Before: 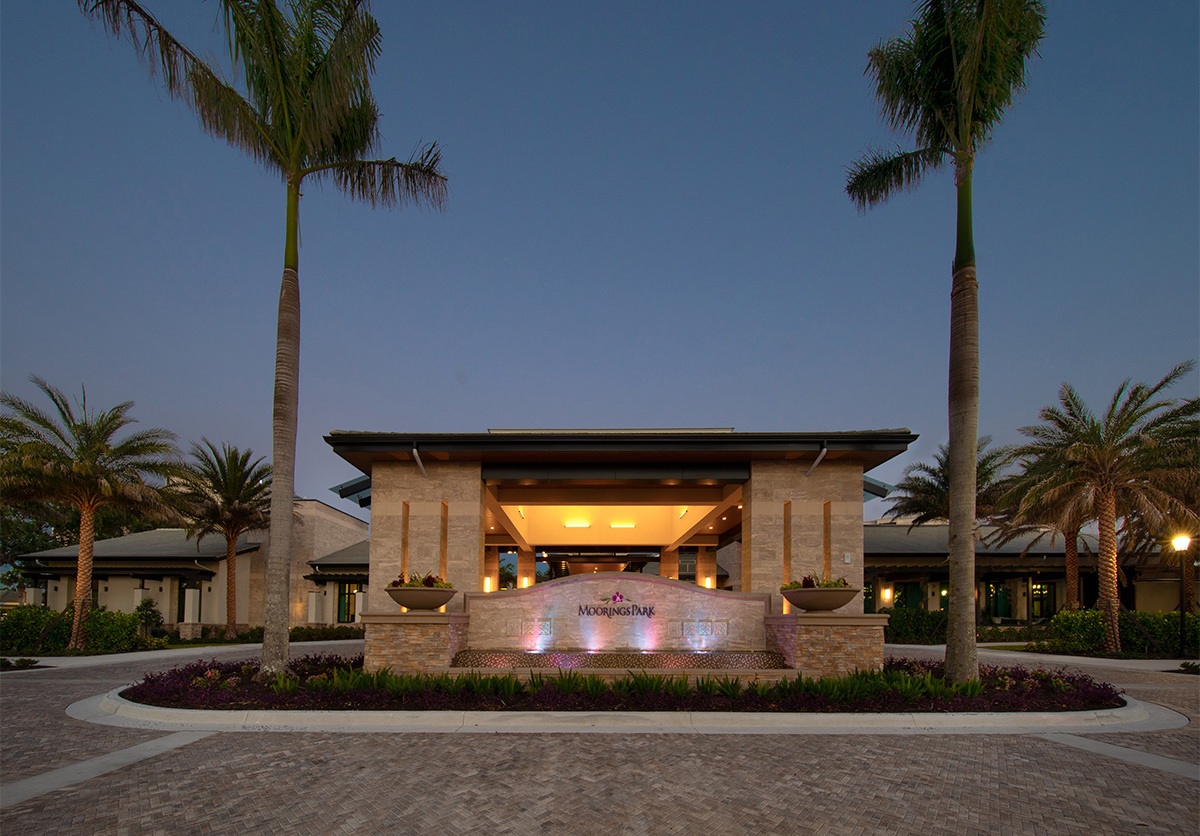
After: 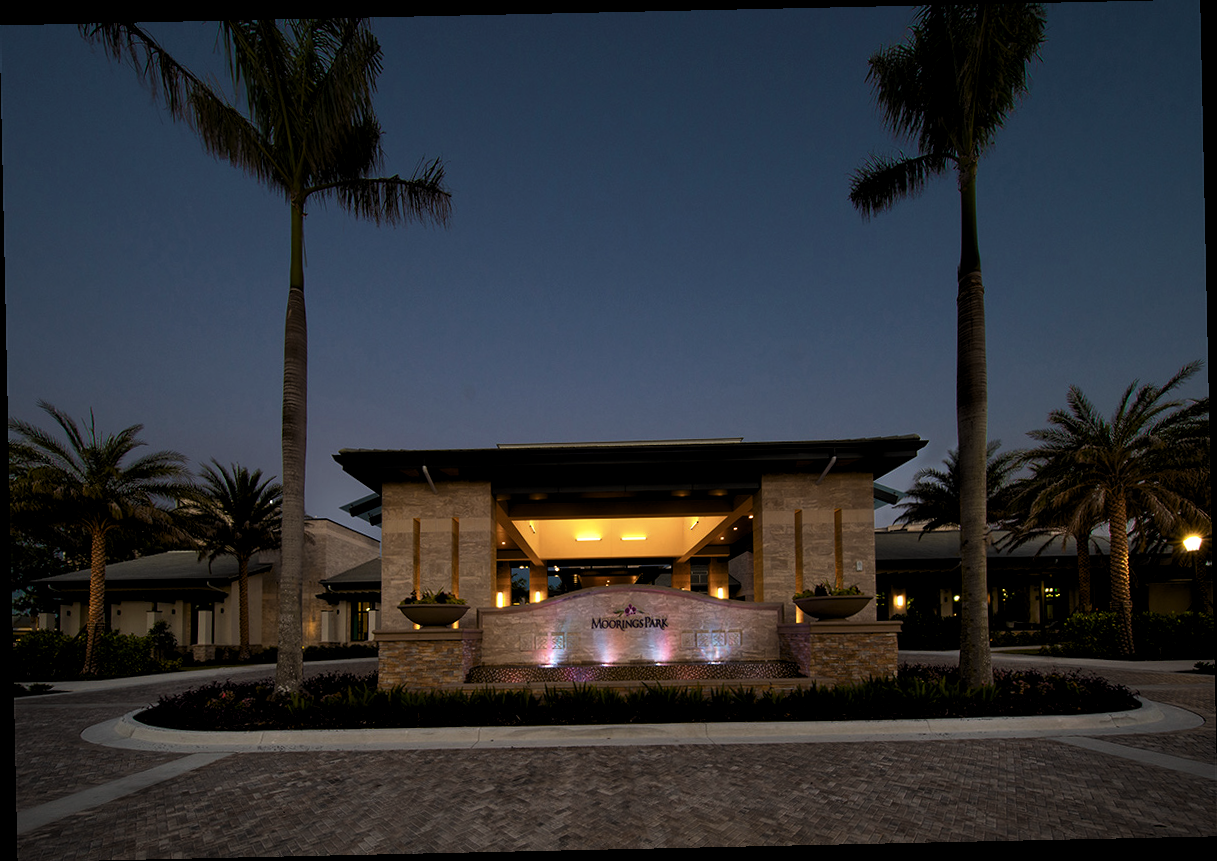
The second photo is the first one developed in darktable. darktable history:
rotate and perspective: rotation -1.24°, automatic cropping off
sharpen: radius 2.883, amount 0.868, threshold 47.523
color balance rgb: perceptual saturation grading › global saturation 20%, perceptual saturation grading › highlights -25%, perceptual saturation grading › shadows 25%
levels: levels [0.101, 0.578, 0.953]
